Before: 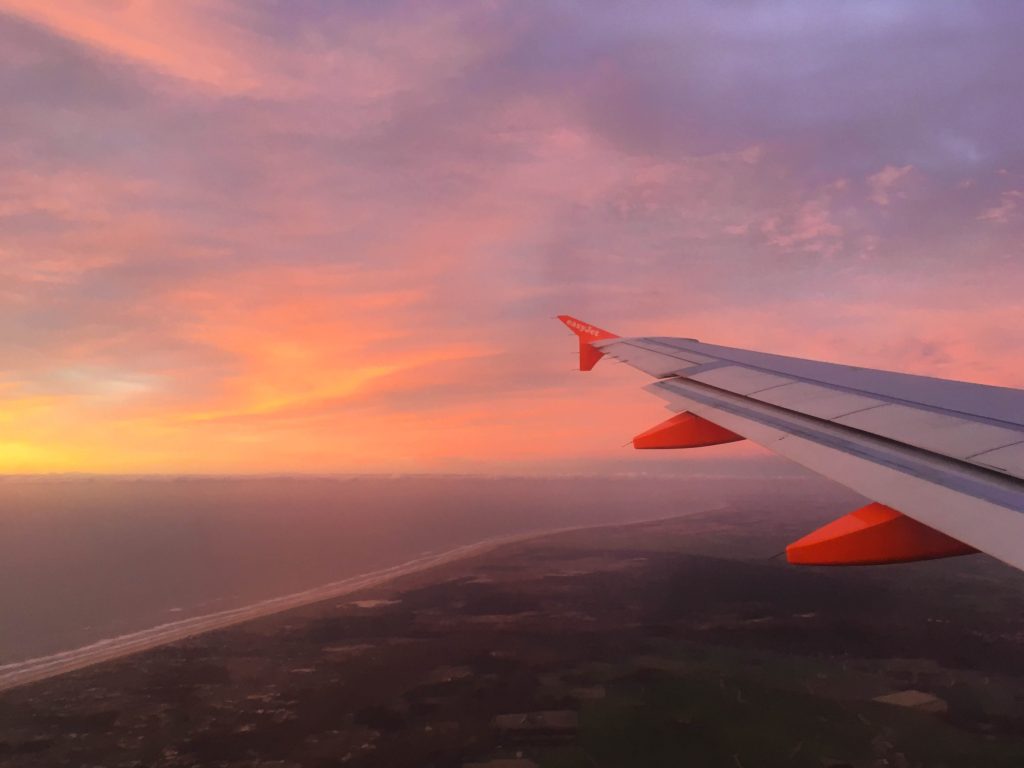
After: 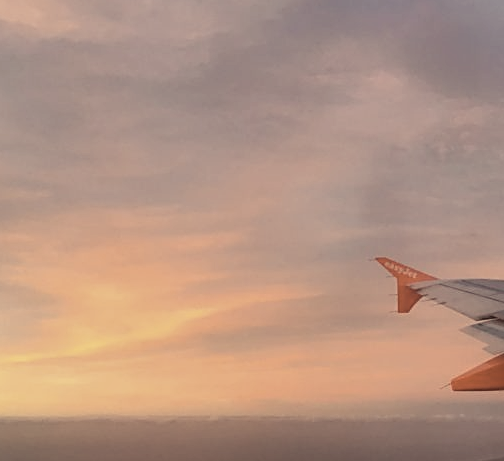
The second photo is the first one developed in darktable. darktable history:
color zones: curves: ch1 [(0, 0.469) (0.001, 0.469) (0.12, 0.446) (0.248, 0.469) (0.5, 0.5) (0.748, 0.5) (0.999, 0.469) (1, 0.469)]
tone equalizer: on, module defaults
contrast brightness saturation: contrast -0.05, saturation -0.41
sharpen: on, module defaults
local contrast: on, module defaults
color correction: highlights a* -5.94, highlights b* 11.19
base curve: curves: ch0 [(0, 0) (0.472, 0.508) (1, 1)]
crop: left 17.835%, top 7.675%, right 32.881%, bottom 32.213%
